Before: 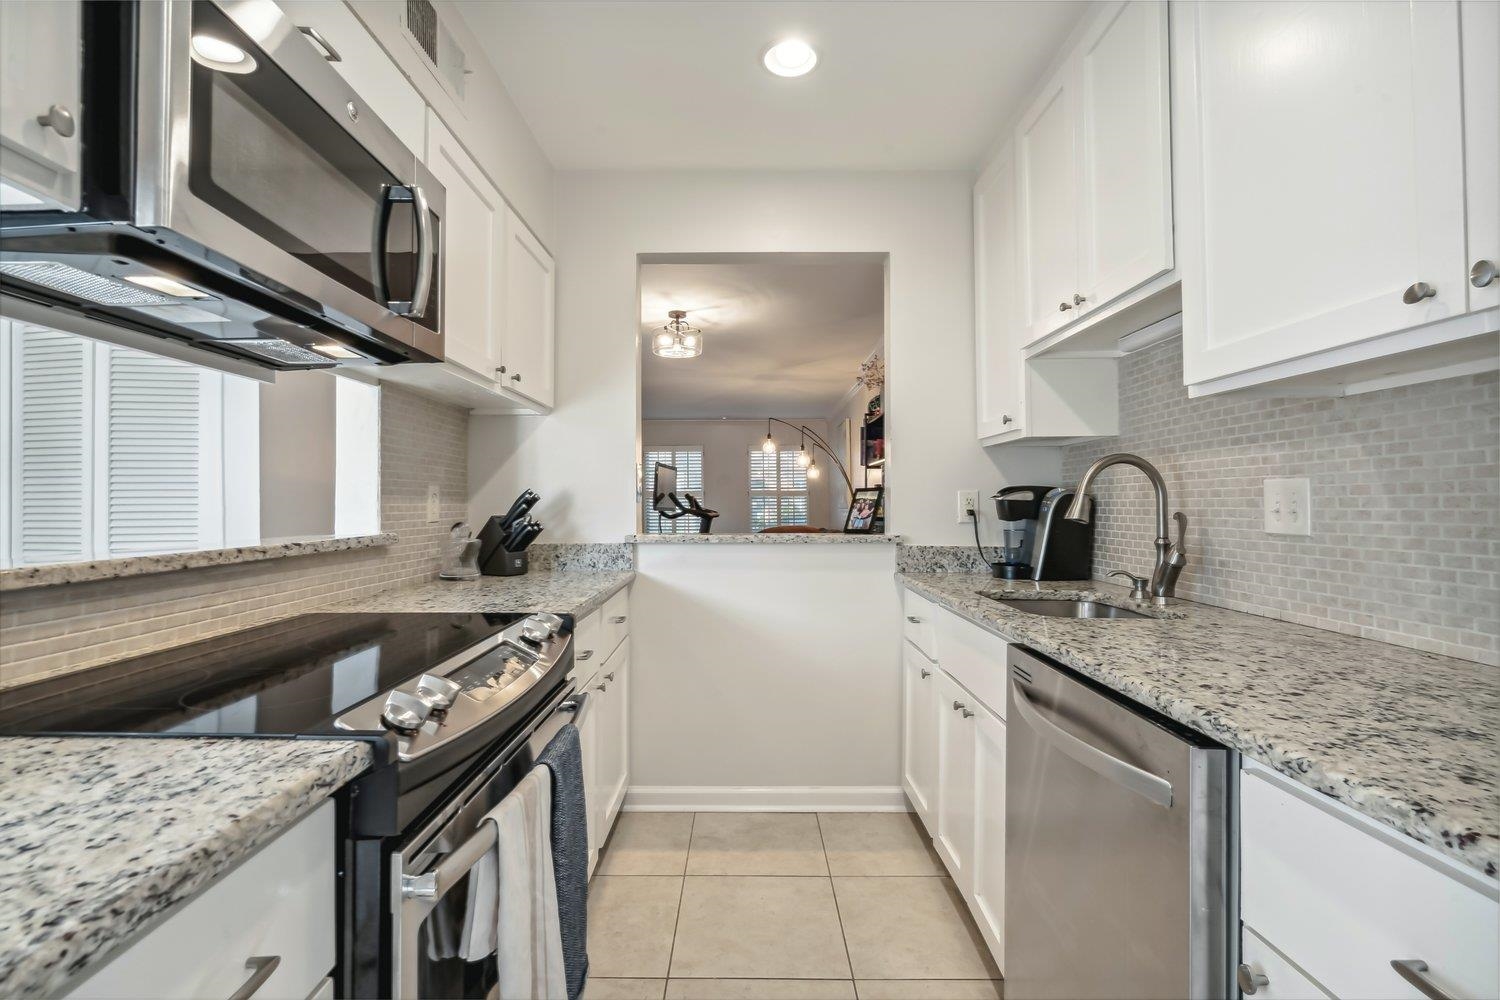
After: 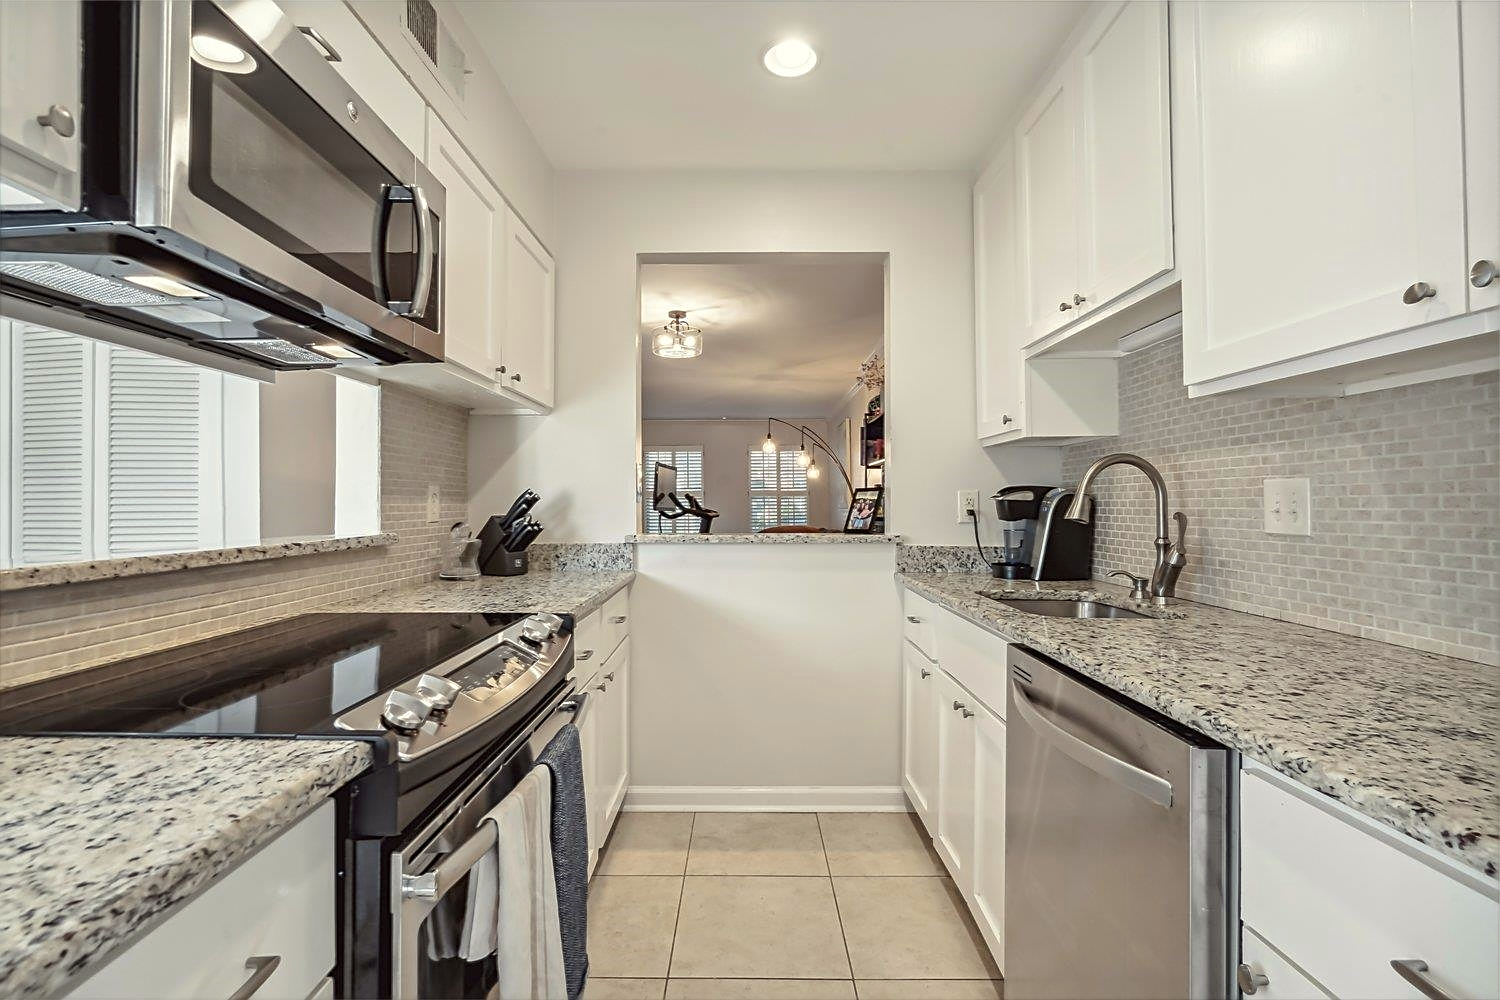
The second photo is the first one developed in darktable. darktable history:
sharpen: on, module defaults
color correction: highlights a* -1.12, highlights b* 4.63, shadows a* 3.65
